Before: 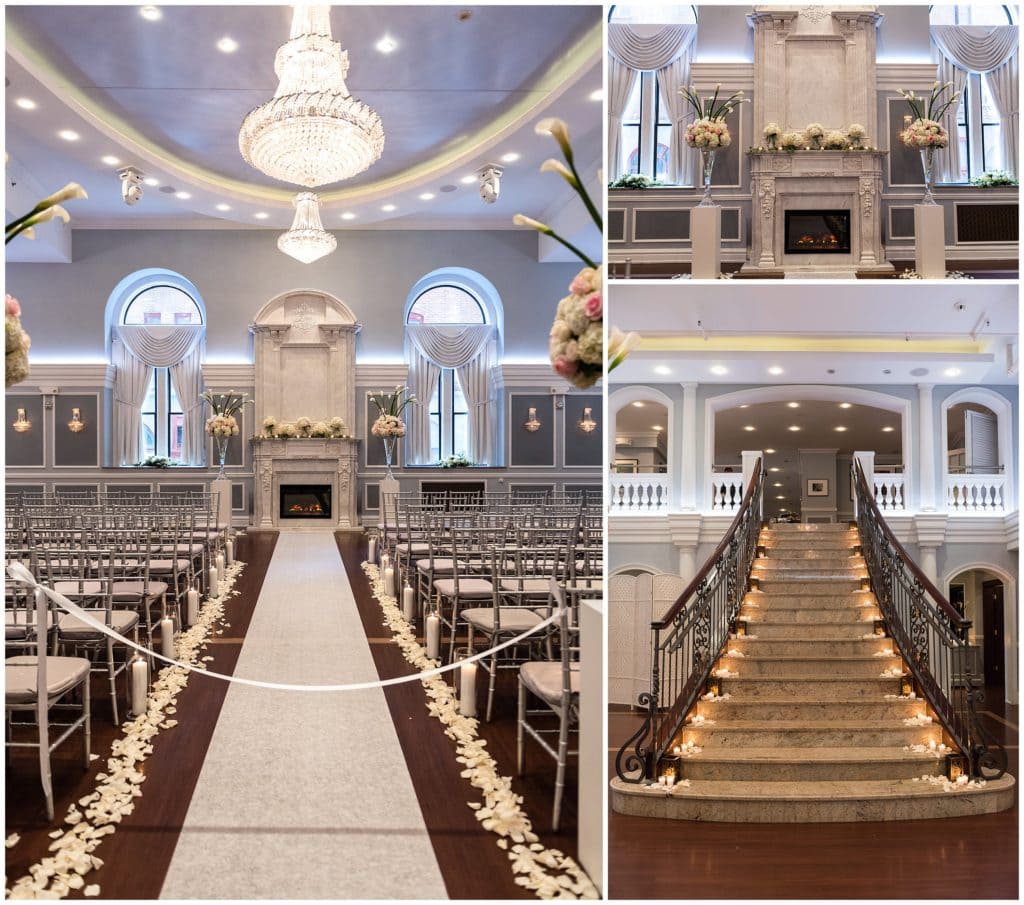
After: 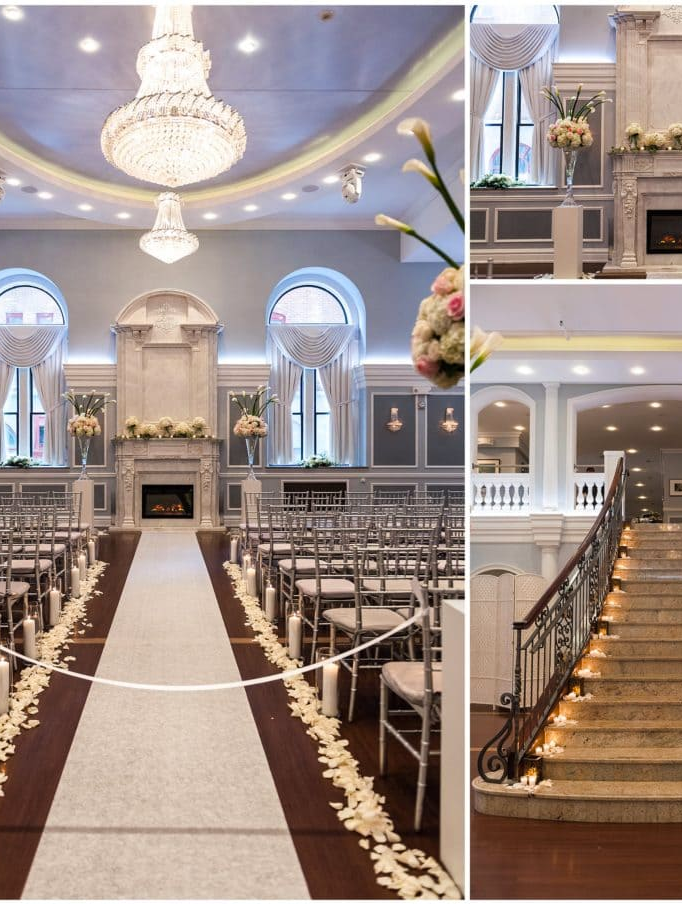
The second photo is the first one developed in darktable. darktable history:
color balance rgb: shadows fall-off 101%, linear chroma grading › mid-tones 7.63%, perceptual saturation grading › mid-tones 11.68%, mask middle-gray fulcrum 22.45%, global vibrance 10.11%, saturation formula JzAzBz (2021)
crop and rotate: left 13.537%, right 19.796%
